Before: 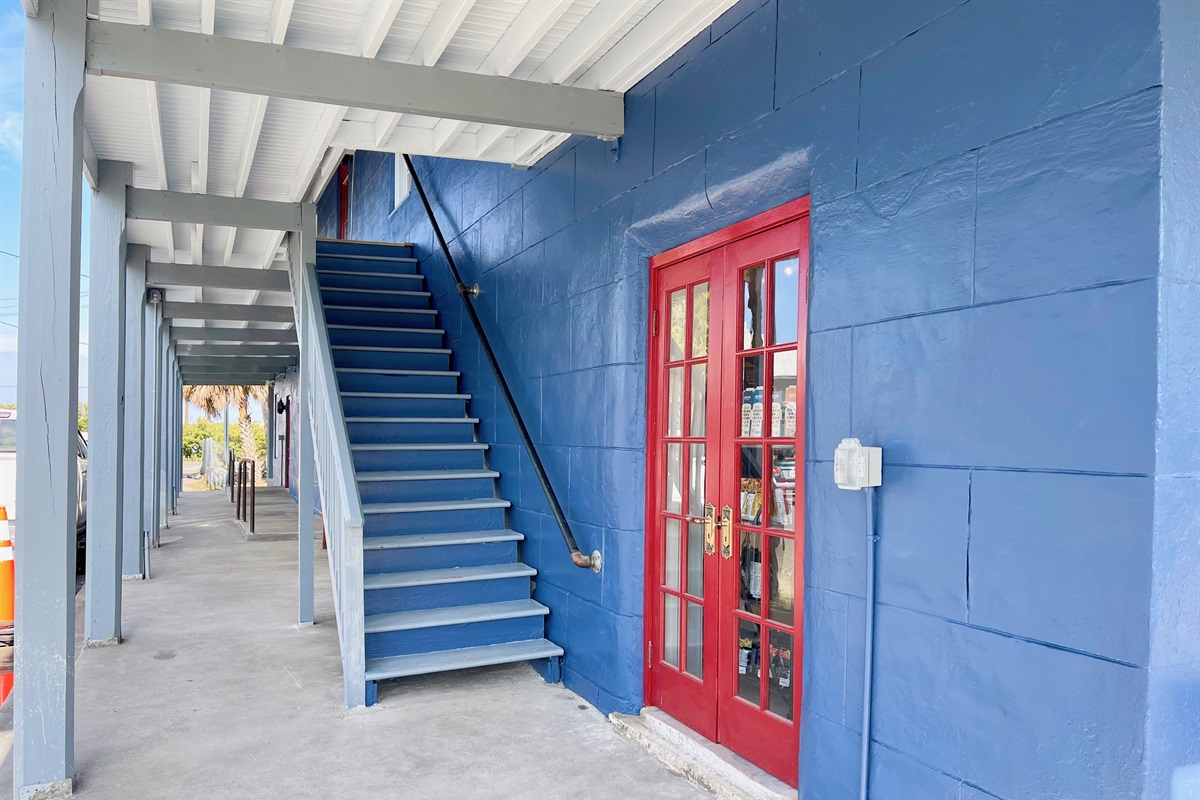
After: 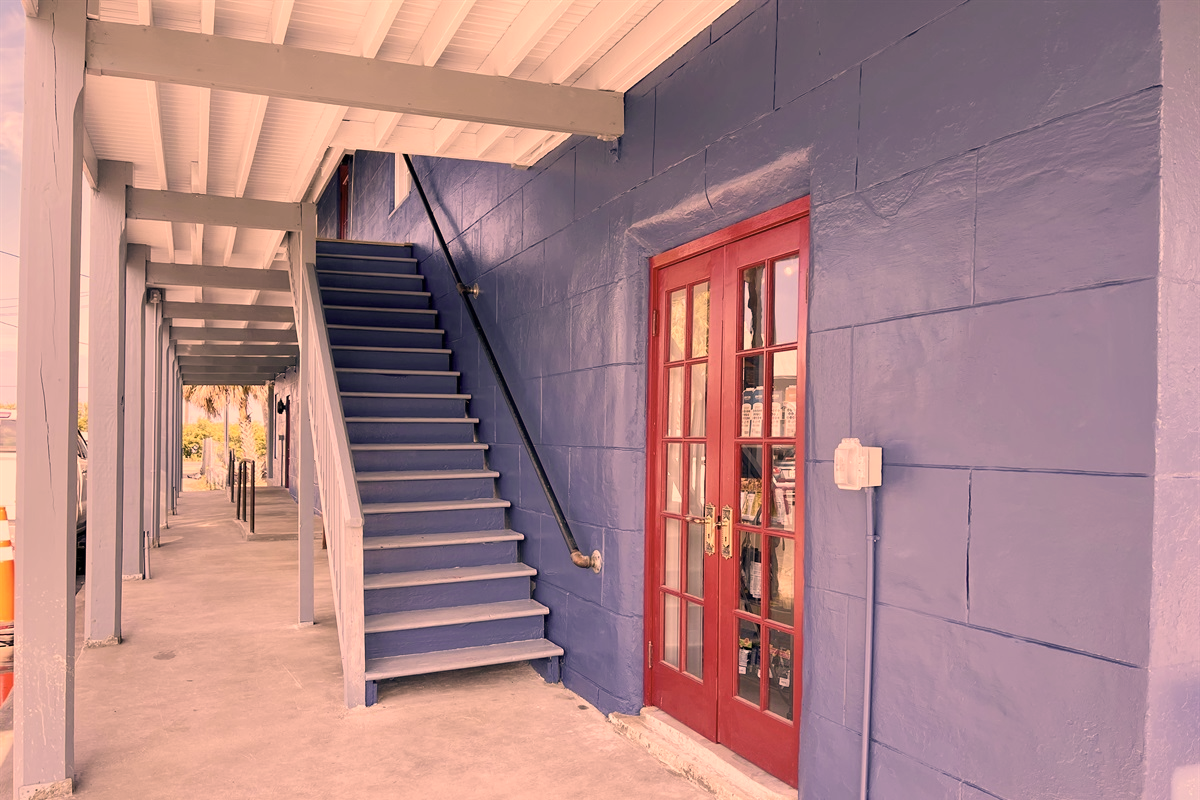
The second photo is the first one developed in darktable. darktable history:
color correction: highlights a* 39.43, highlights b* 39.83, saturation 0.69
